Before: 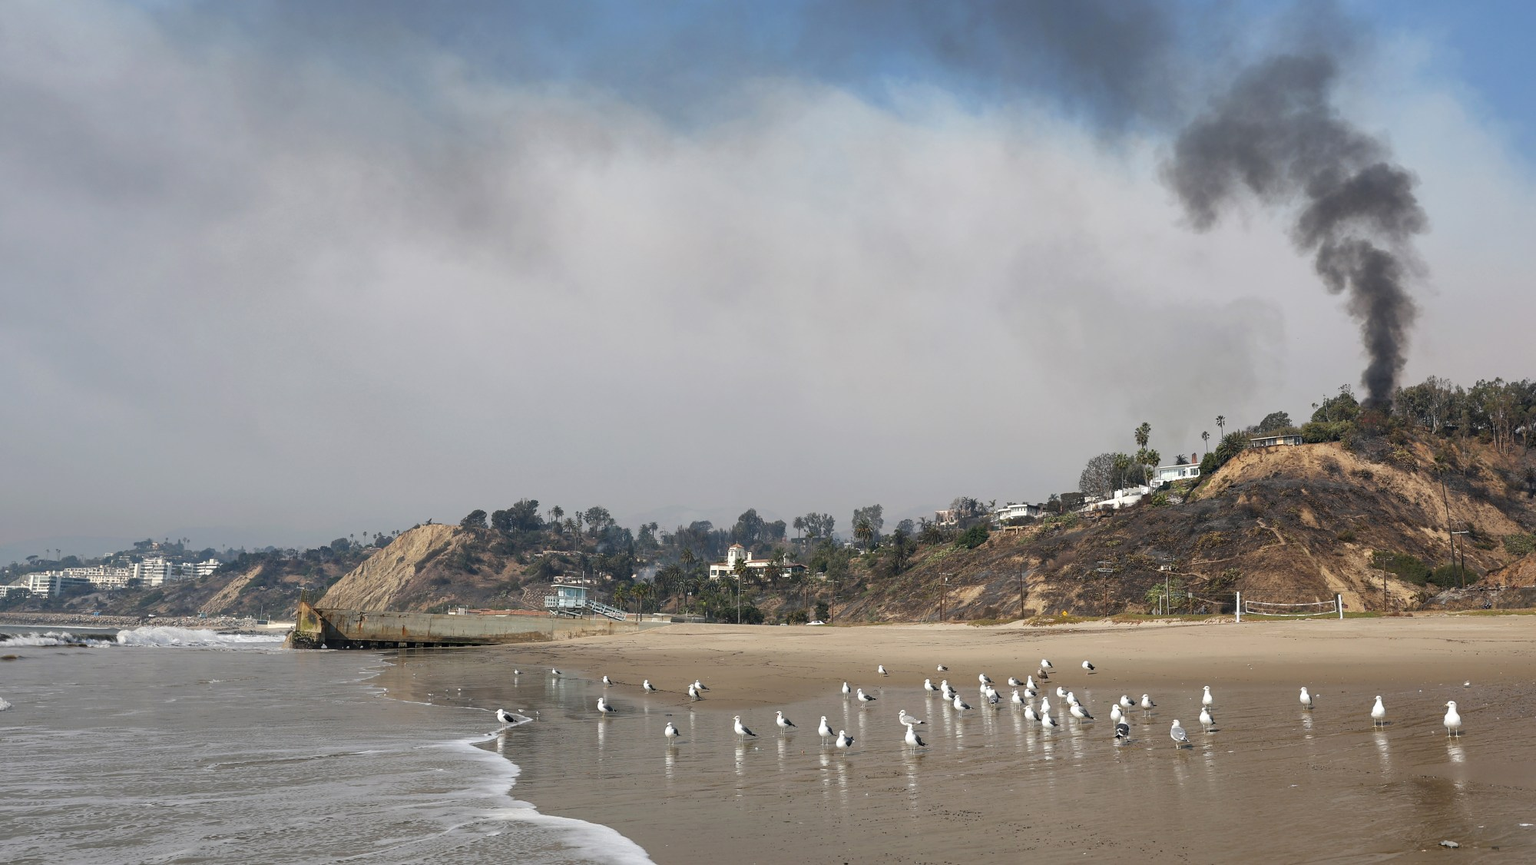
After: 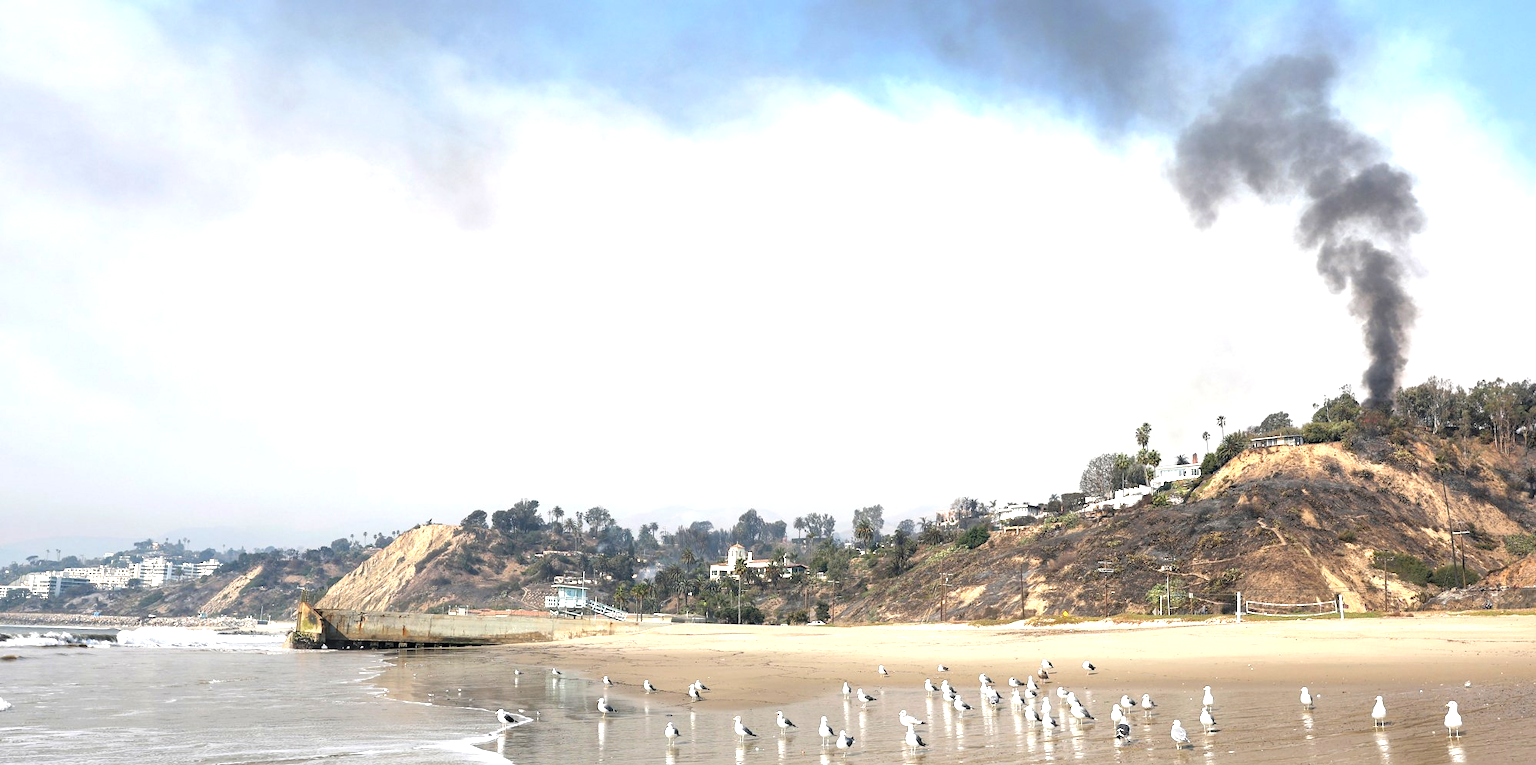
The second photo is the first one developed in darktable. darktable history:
exposure: black level correction 0, exposure 0.596 EV, compensate highlight preservation false
crop and rotate: top 0%, bottom 11.501%
tone equalizer: -8 EV -0.724 EV, -7 EV -0.712 EV, -6 EV -0.589 EV, -5 EV -0.419 EV, -3 EV 0.398 EV, -2 EV 0.6 EV, -1 EV 0.696 EV, +0 EV 0.776 EV
